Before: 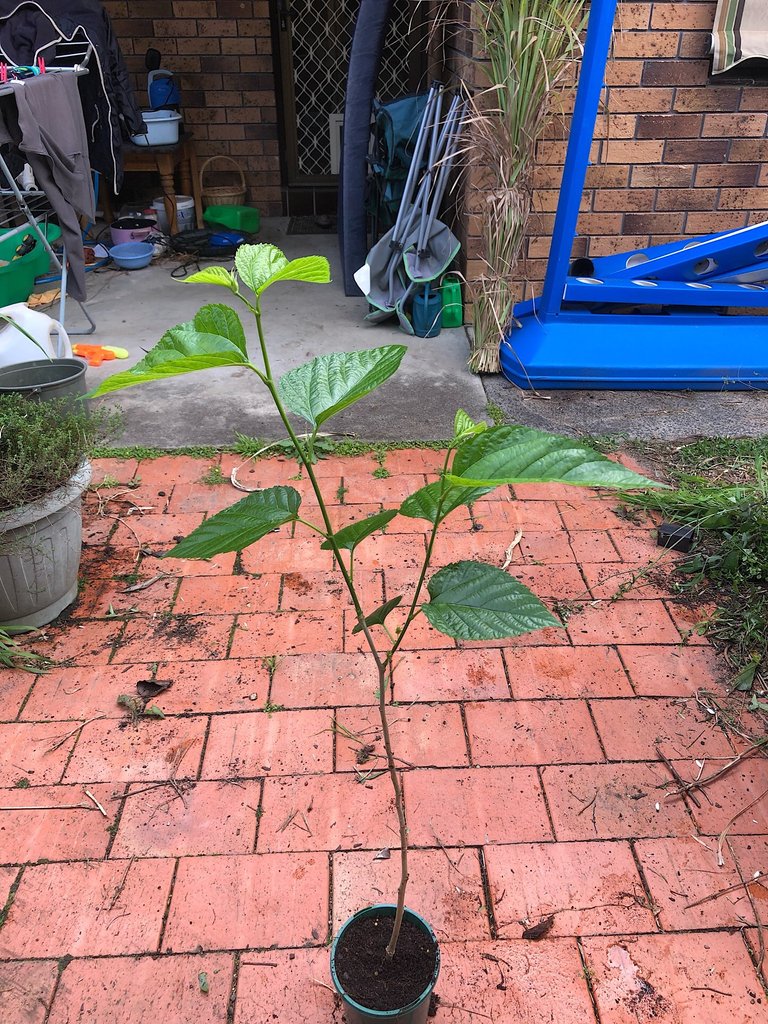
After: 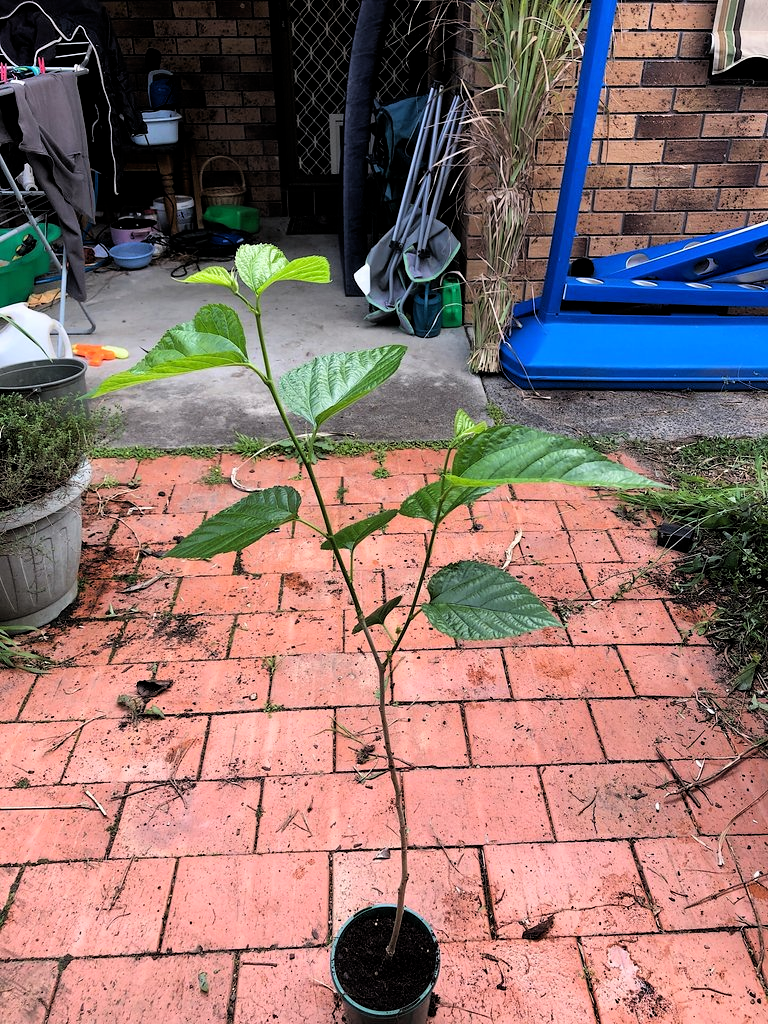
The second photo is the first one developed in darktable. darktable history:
filmic rgb: black relative exposure -6.36 EV, white relative exposure 2.79 EV, target black luminance 0%, hardness 4.65, latitude 67.86%, contrast 1.282, shadows ↔ highlights balance -3.27%, add noise in highlights 0, preserve chrominance luminance Y, color science v3 (2019), use custom middle-gray values true, contrast in highlights soft
